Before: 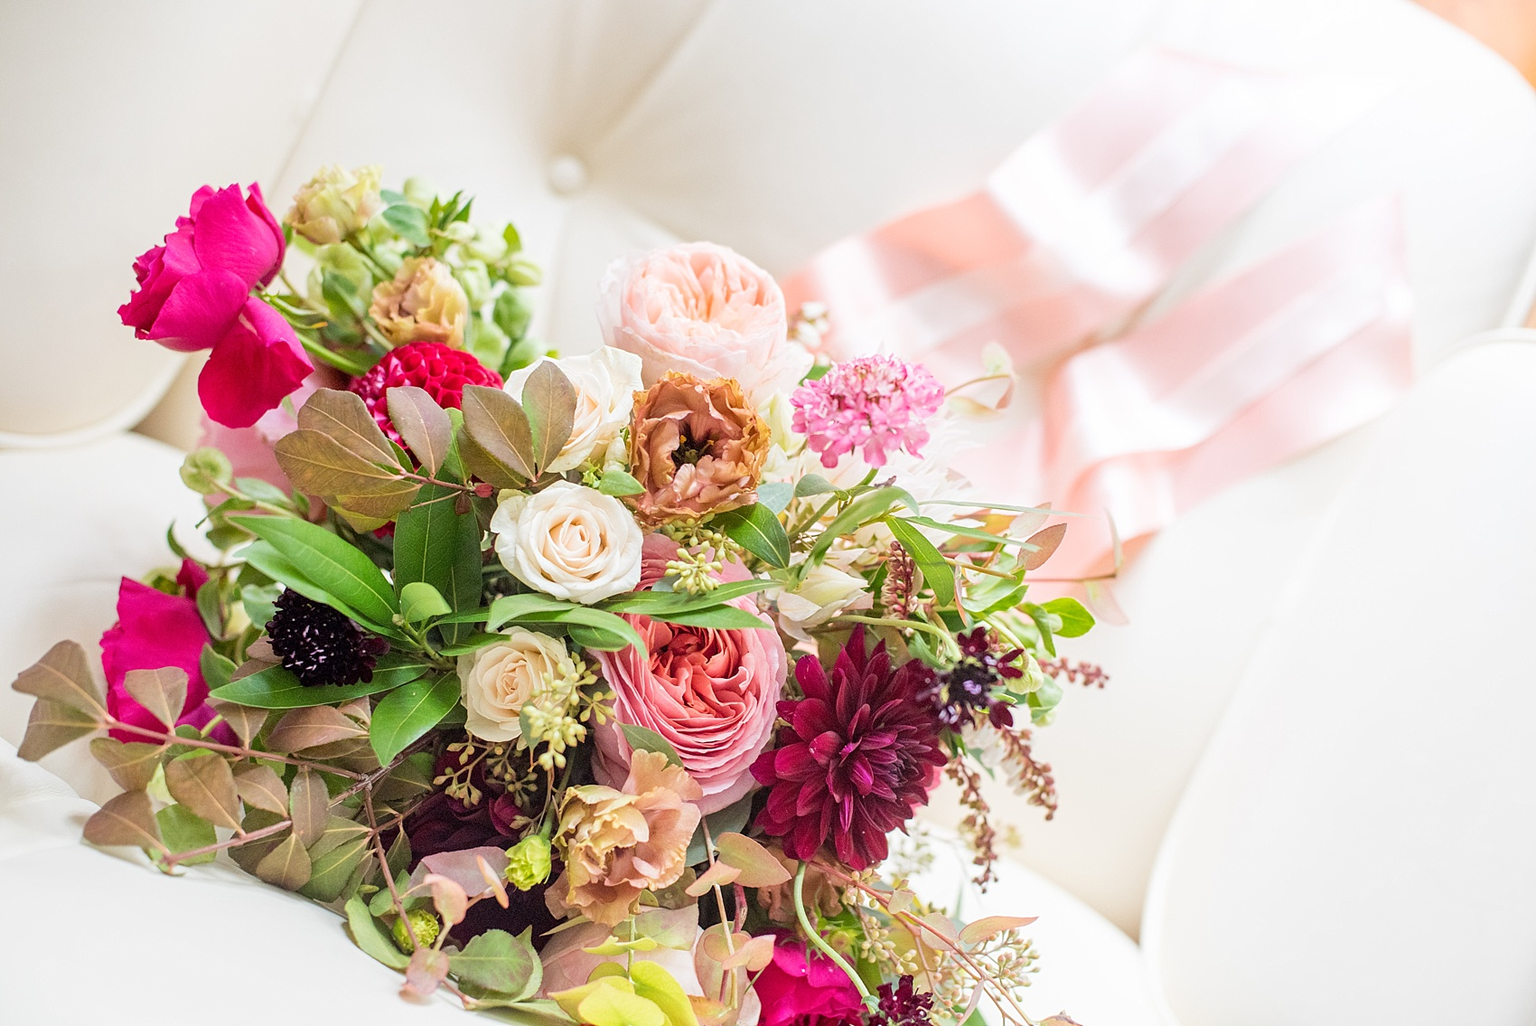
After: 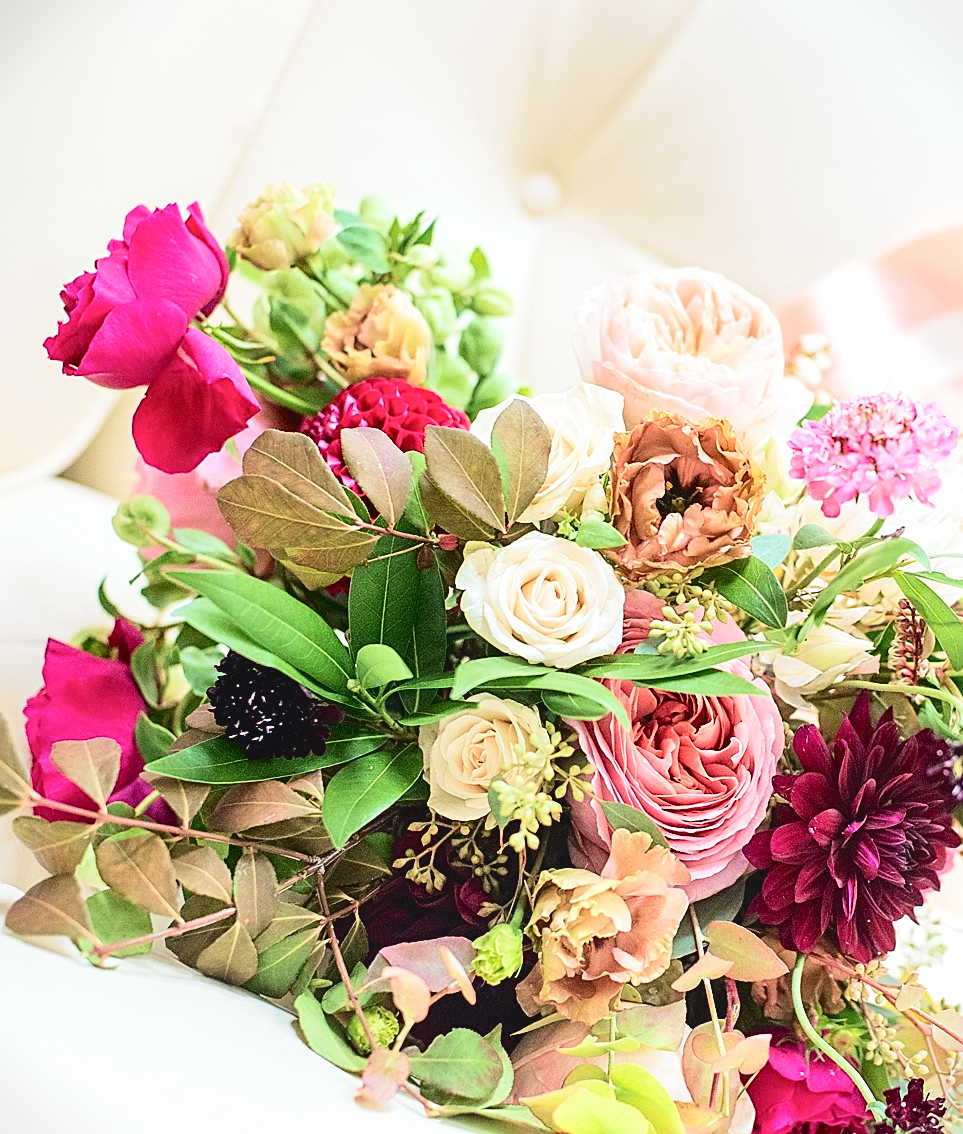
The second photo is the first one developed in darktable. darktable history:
tone equalizer: -8 EV -0.414 EV, -7 EV -0.376 EV, -6 EV -0.299 EV, -5 EV -0.209 EV, -3 EV 0.208 EV, -2 EV 0.349 EV, -1 EV 0.406 EV, +0 EV 0.397 EV, edges refinement/feathering 500, mask exposure compensation -1.57 EV, preserve details no
crop: left 5.139%, right 38.164%
tone curve: curves: ch0 [(0, 0.056) (0.049, 0.073) (0.155, 0.127) (0.33, 0.331) (0.432, 0.46) (0.601, 0.655) (0.843, 0.876) (1, 0.965)]; ch1 [(0, 0) (0.339, 0.334) (0.445, 0.419) (0.476, 0.454) (0.497, 0.494) (0.53, 0.511) (0.557, 0.549) (0.613, 0.614) (0.728, 0.729) (1, 1)]; ch2 [(0, 0) (0.327, 0.318) (0.417, 0.426) (0.46, 0.453) (0.502, 0.5) (0.526, 0.52) (0.54, 0.543) (0.606, 0.61) (0.74, 0.716) (1, 1)], color space Lab, independent channels, preserve colors none
exposure: exposure -0.04 EV, compensate highlight preservation false
vignetting: fall-off start 115.75%, fall-off radius 58.65%
sharpen: on, module defaults
velvia: strength 15.51%
